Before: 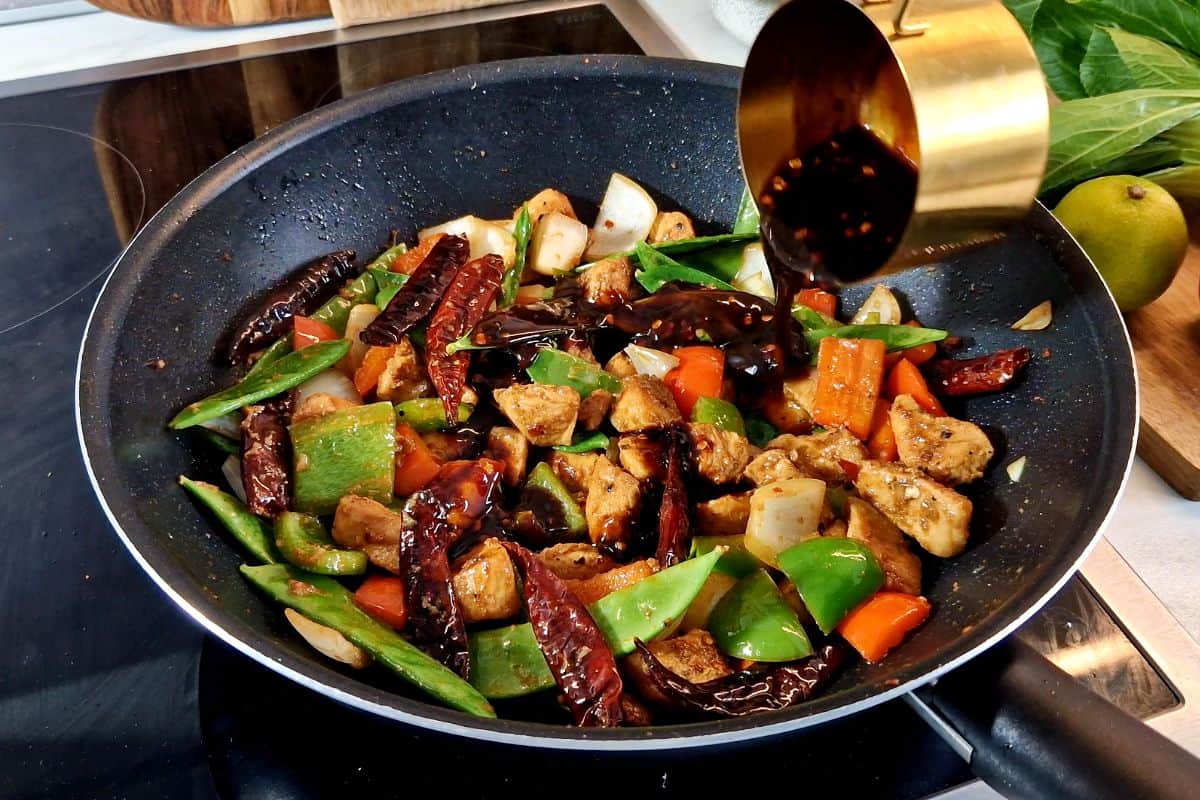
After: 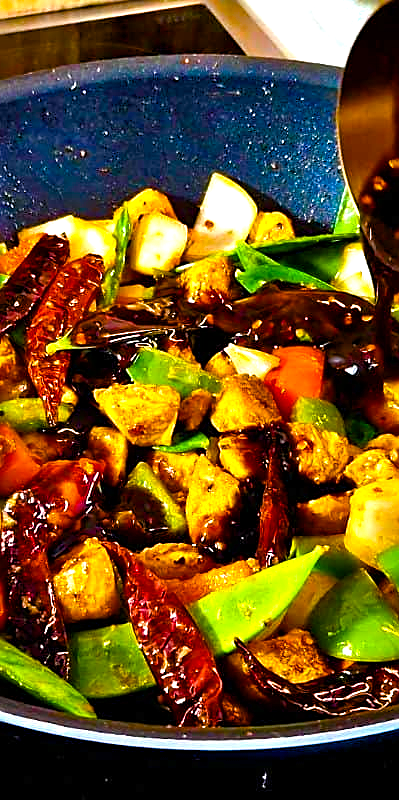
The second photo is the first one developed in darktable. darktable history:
color balance rgb: linear chroma grading › global chroma 25%, perceptual saturation grading › global saturation 40%, perceptual saturation grading › highlights -50%, perceptual saturation grading › shadows 30%, perceptual brilliance grading › global brilliance 25%, global vibrance 60%
sharpen: on, module defaults
crop: left 33.36%, right 33.36%
